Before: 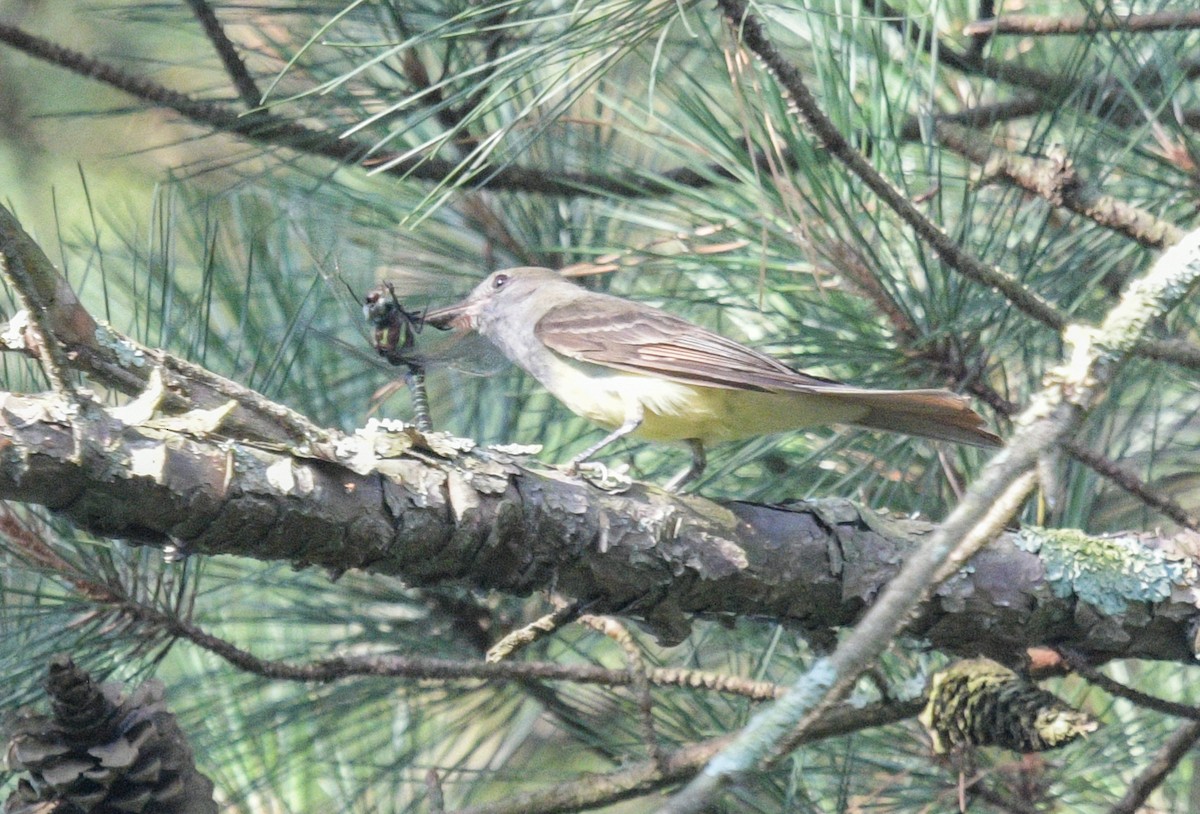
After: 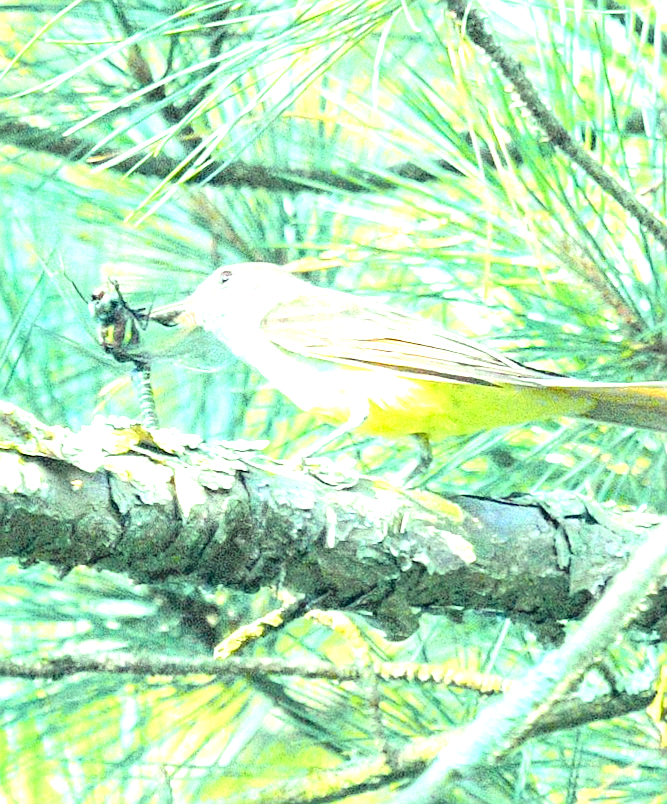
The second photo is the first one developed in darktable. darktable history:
crop and rotate: left 22.516%, right 21.234%
tone curve: curves: ch0 [(0, 0) (0.081, 0.044) (0.185, 0.13) (0.283, 0.238) (0.416, 0.449) (0.495, 0.524) (0.686, 0.743) (0.826, 0.865) (0.978, 0.988)]; ch1 [(0, 0) (0.147, 0.166) (0.321, 0.362) (0.371, 0.402) (0.423, 0.442) (0.479, 0.472) (0.505, 0.497) (0.521, 0.506) (0.551, 0.537) (0.586, 0.574) (0.625, 0.618) (0.68, 0.681) (1, 1)]; ch2 [(0, 0) (0.346, 0.362) (0.404, 0.427) (0.502, 0.495) (0.531, 0.513) (0.547, 0.533) (0.582, 0.596) (0.629, 0.631) (0.717, 0.678) (1, 1)], color space Lab, independent channels, preserve colors none
rotate and perspective: rotation -0.45°, automatic cropping original format, crop left 0.008, crop right 0.992, crop top 0.012, crop bottom 0.988
sharpen: on, module defaults
color correction: highlights a* -10.77, highlights b* 9.8, saturation 1.72
exposure: black level correction 0.001, exposure 1.84 EV, compensate highlight preservation false
